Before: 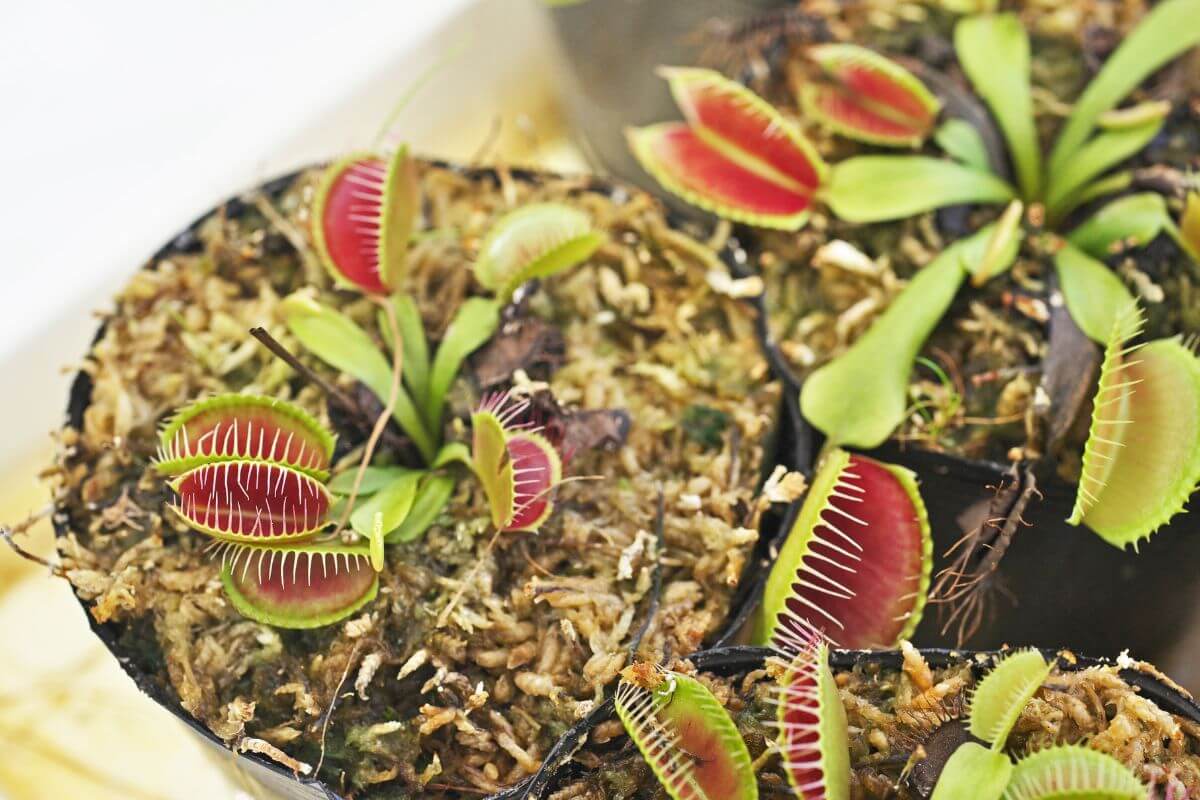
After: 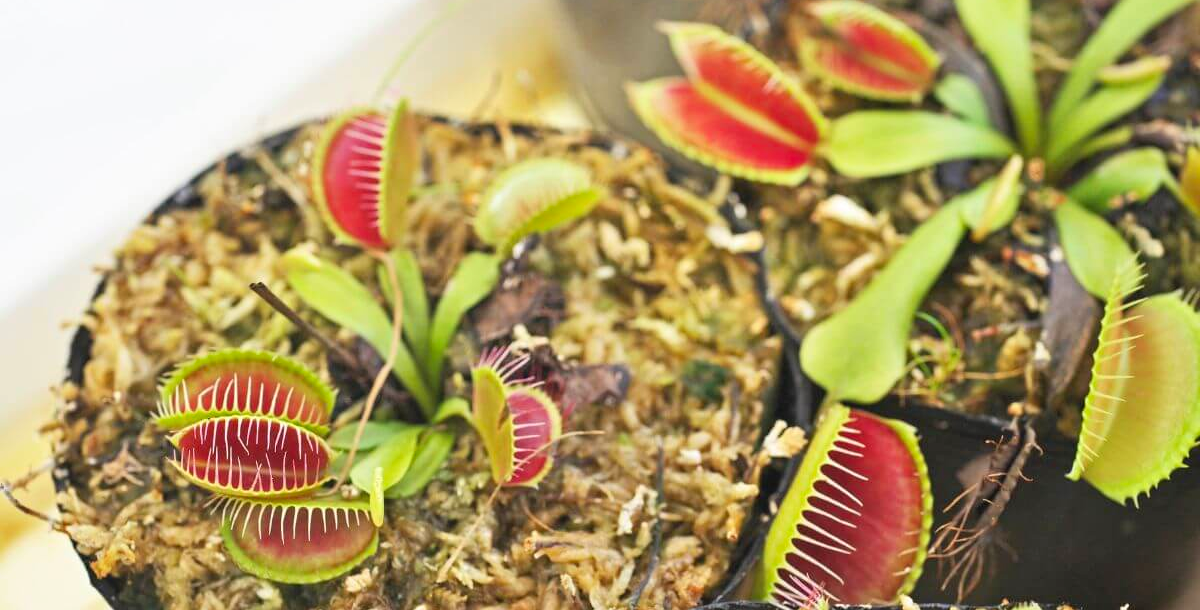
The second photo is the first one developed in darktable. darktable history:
contrast brightness saturation: contrast 0.032, brightness 0.058, saturation 0.135
crop: top 5.675%, bottom 18.03%
